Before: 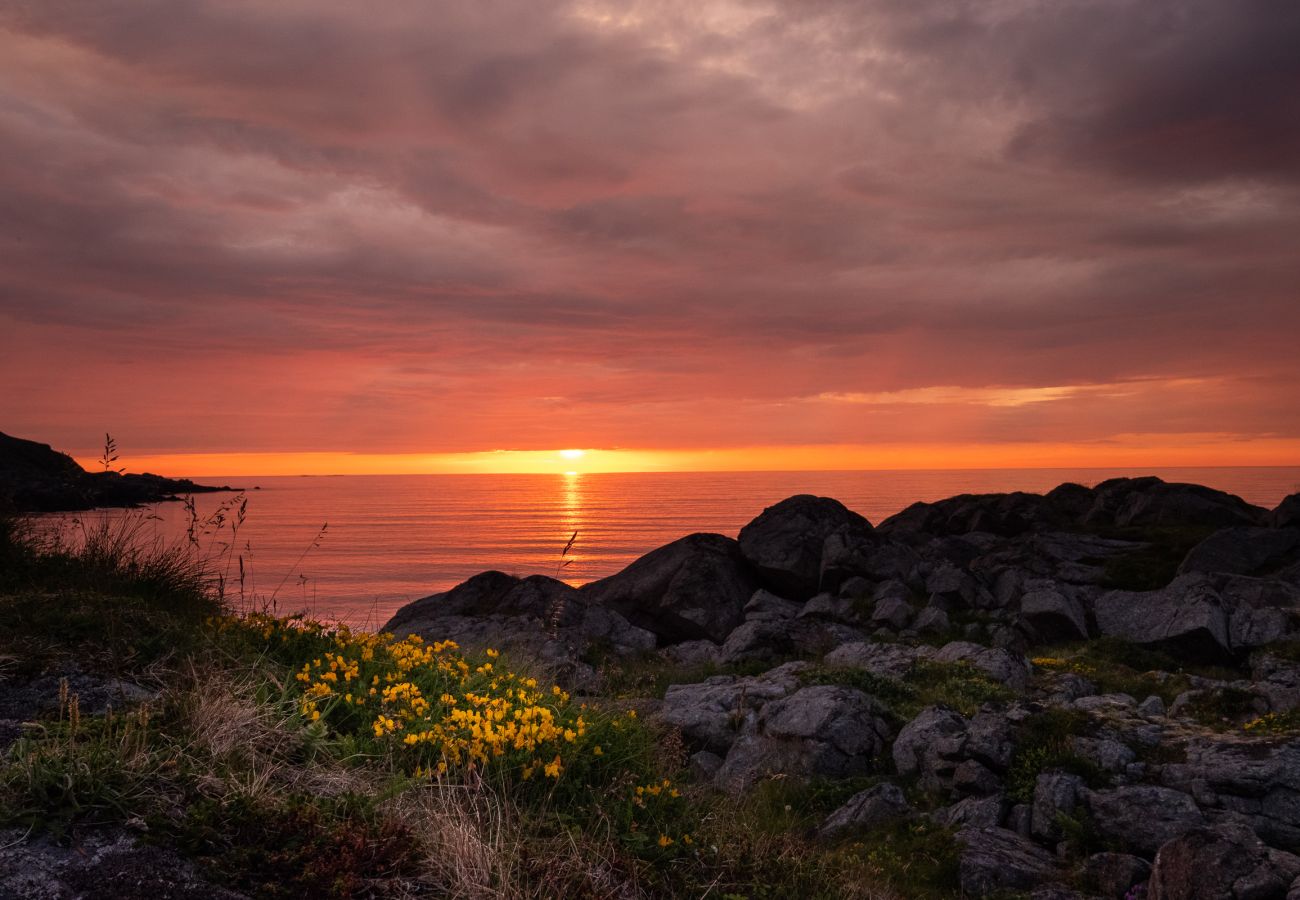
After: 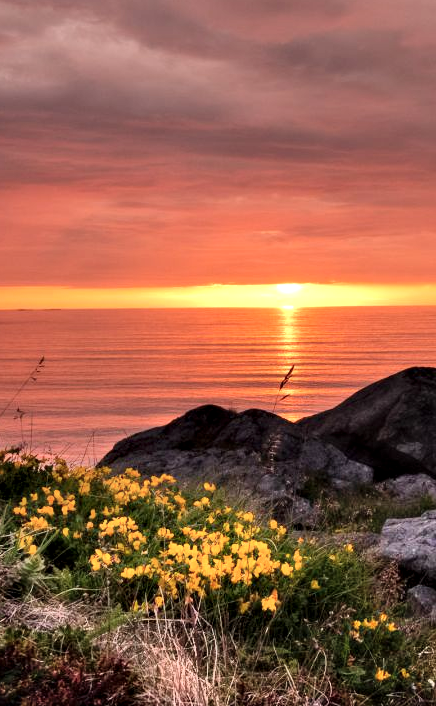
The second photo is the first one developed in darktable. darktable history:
crop and rotate: left 21.77%, top 18.528%, right 44.676%, bottom 2.997%
contrast equalizer: y [[0.536, 0.565, 0.581, 0.516, 0.52, 0.491], [0.5 ×6], [0.5 ×6], [0 ×6], [0 ×6]]
shadows and highlights: radius 110.86, shadows 51.09, white point adjustment 9.16, highlights -4.17, highlights color adjustment 32.2%, soften with gaussian
